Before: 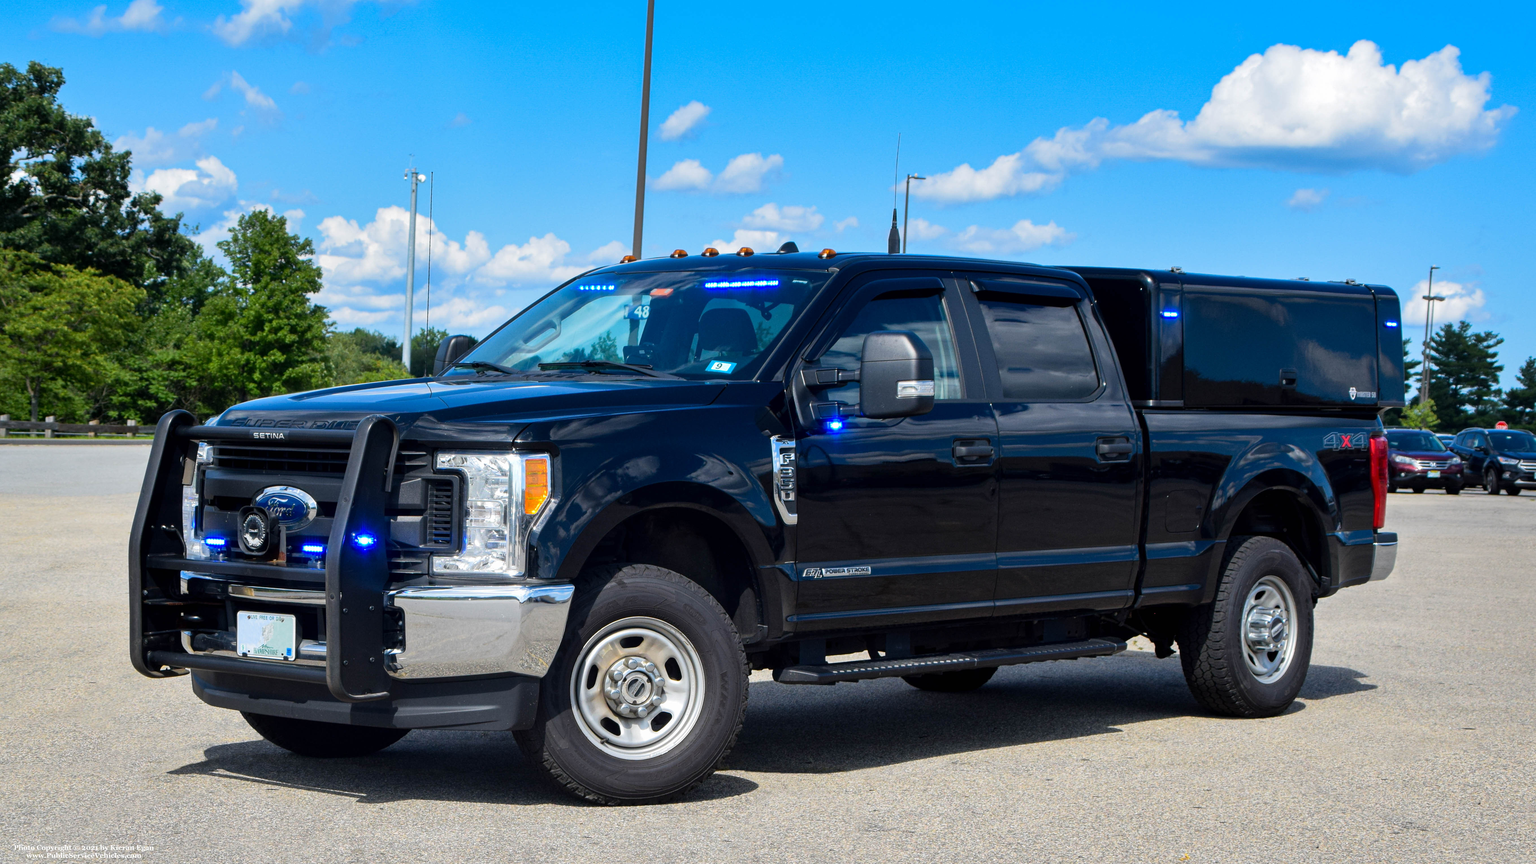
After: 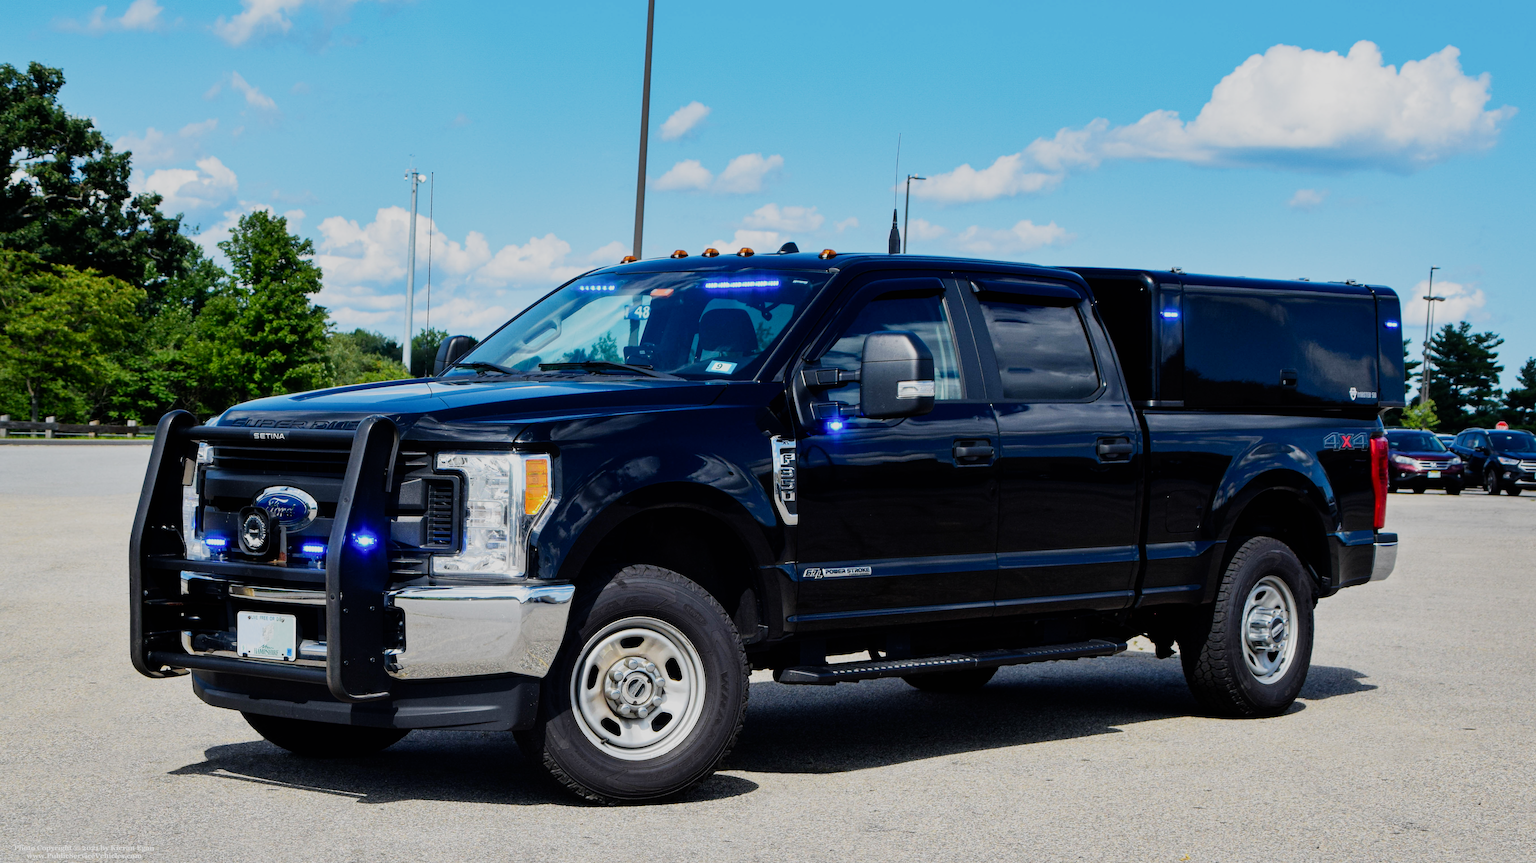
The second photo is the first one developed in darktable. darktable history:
sigmoid: skew -0.2, preserve hue 0%, red attenuation 0.1, red rotation 0.035, green attenuation 0.1, green rotation -0.017, blue attenuation 0.15, blue rotation -0.052, base primaries Rec2020
white balance: red 1, blue 1
